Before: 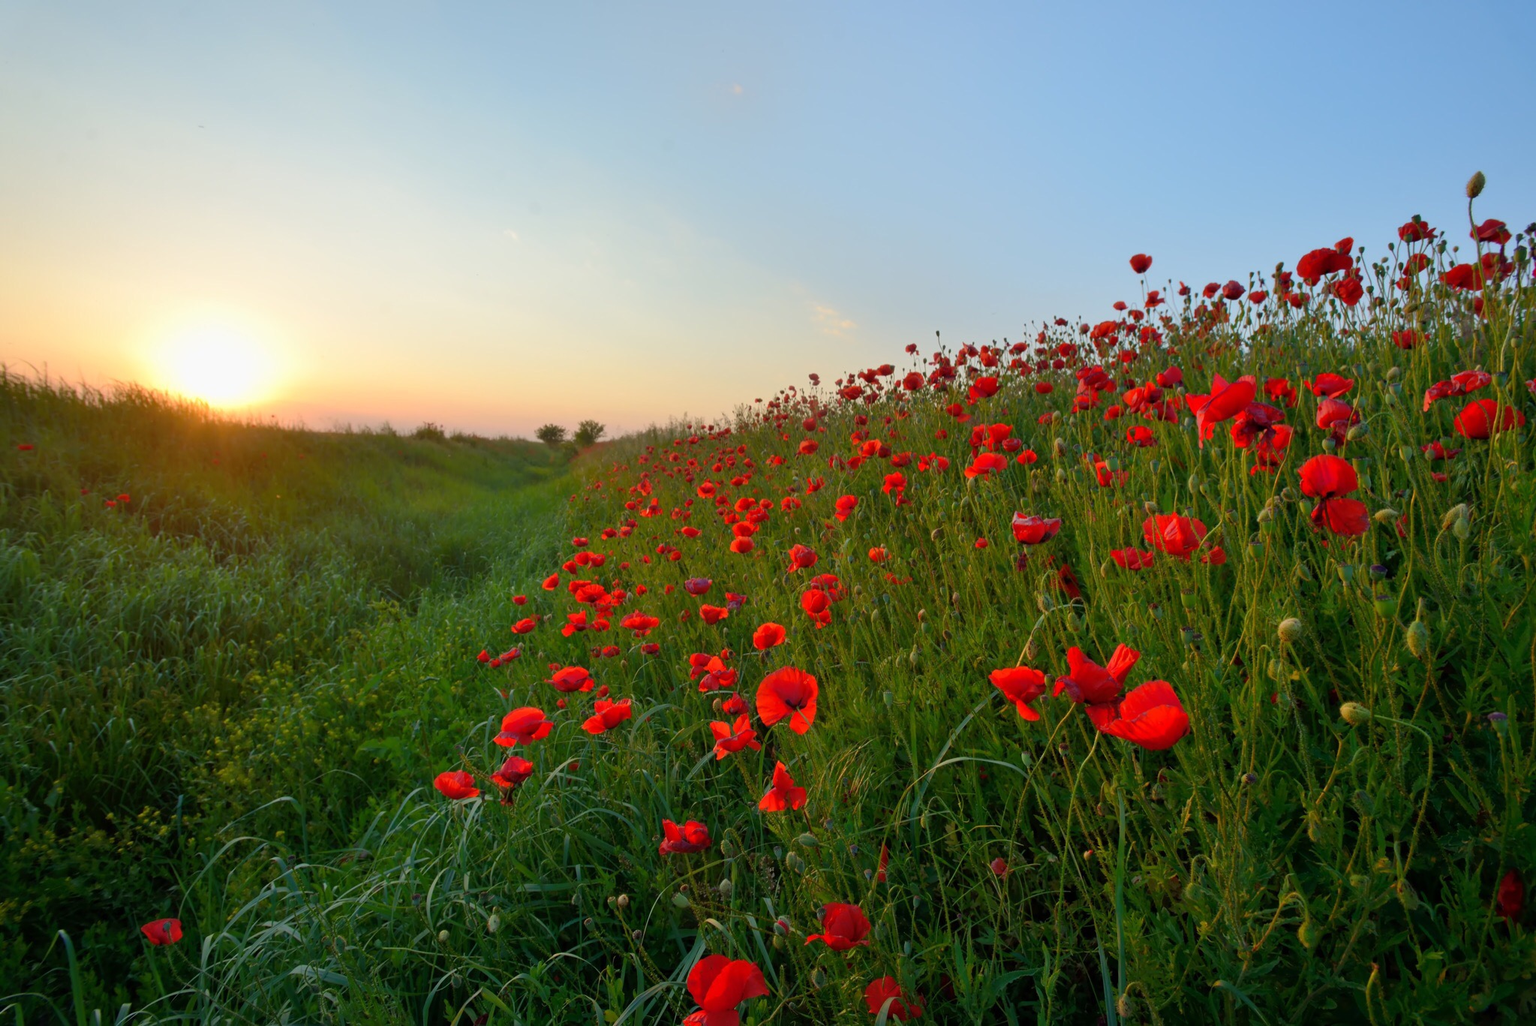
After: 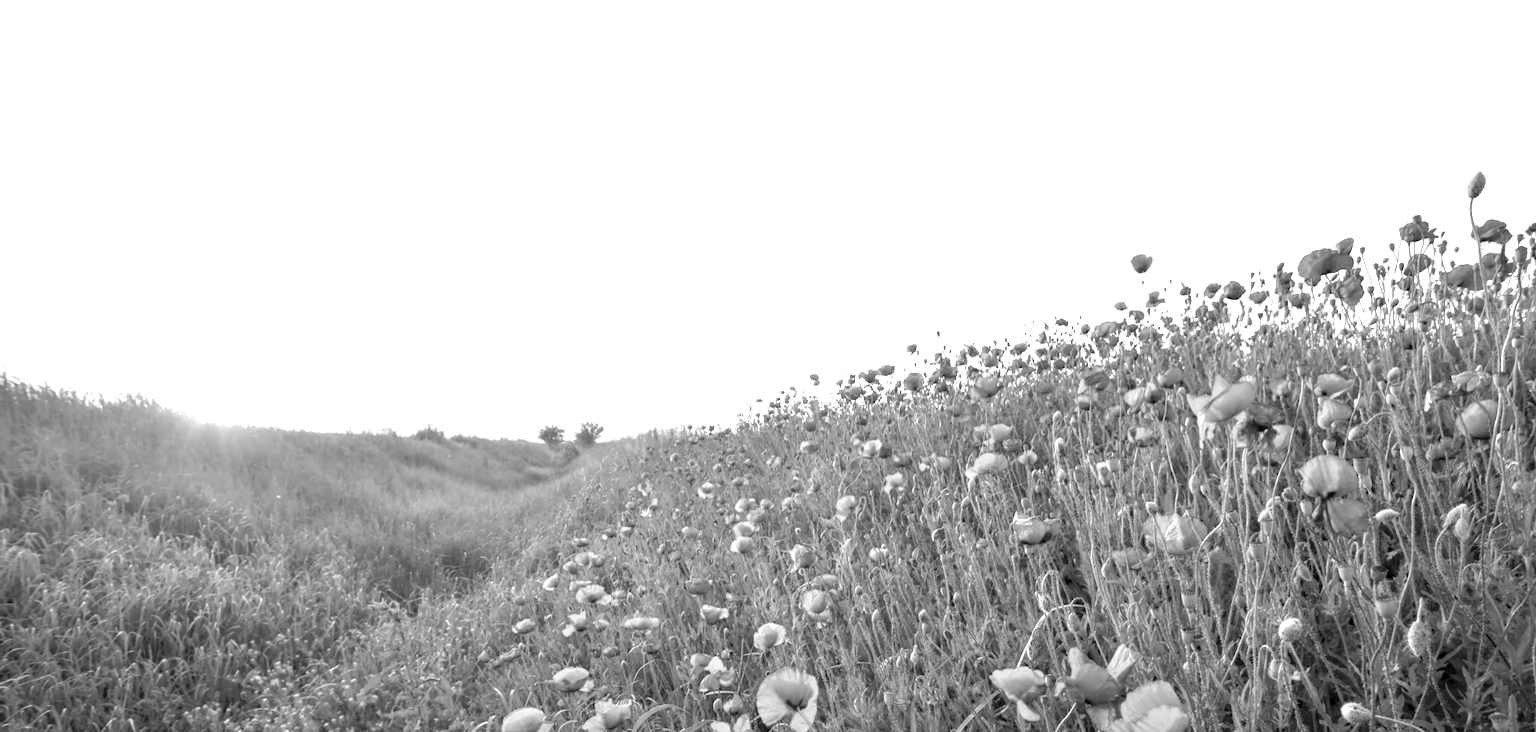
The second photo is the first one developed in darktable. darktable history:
exposure: black level correction 0, exposure 1.9 EV, compensate highlight preservation false
crop: bottom 28.576%
contrast brightness saturation: saturation -0.05
monochrome: on, module defaults
local contrast: on, module defaults
